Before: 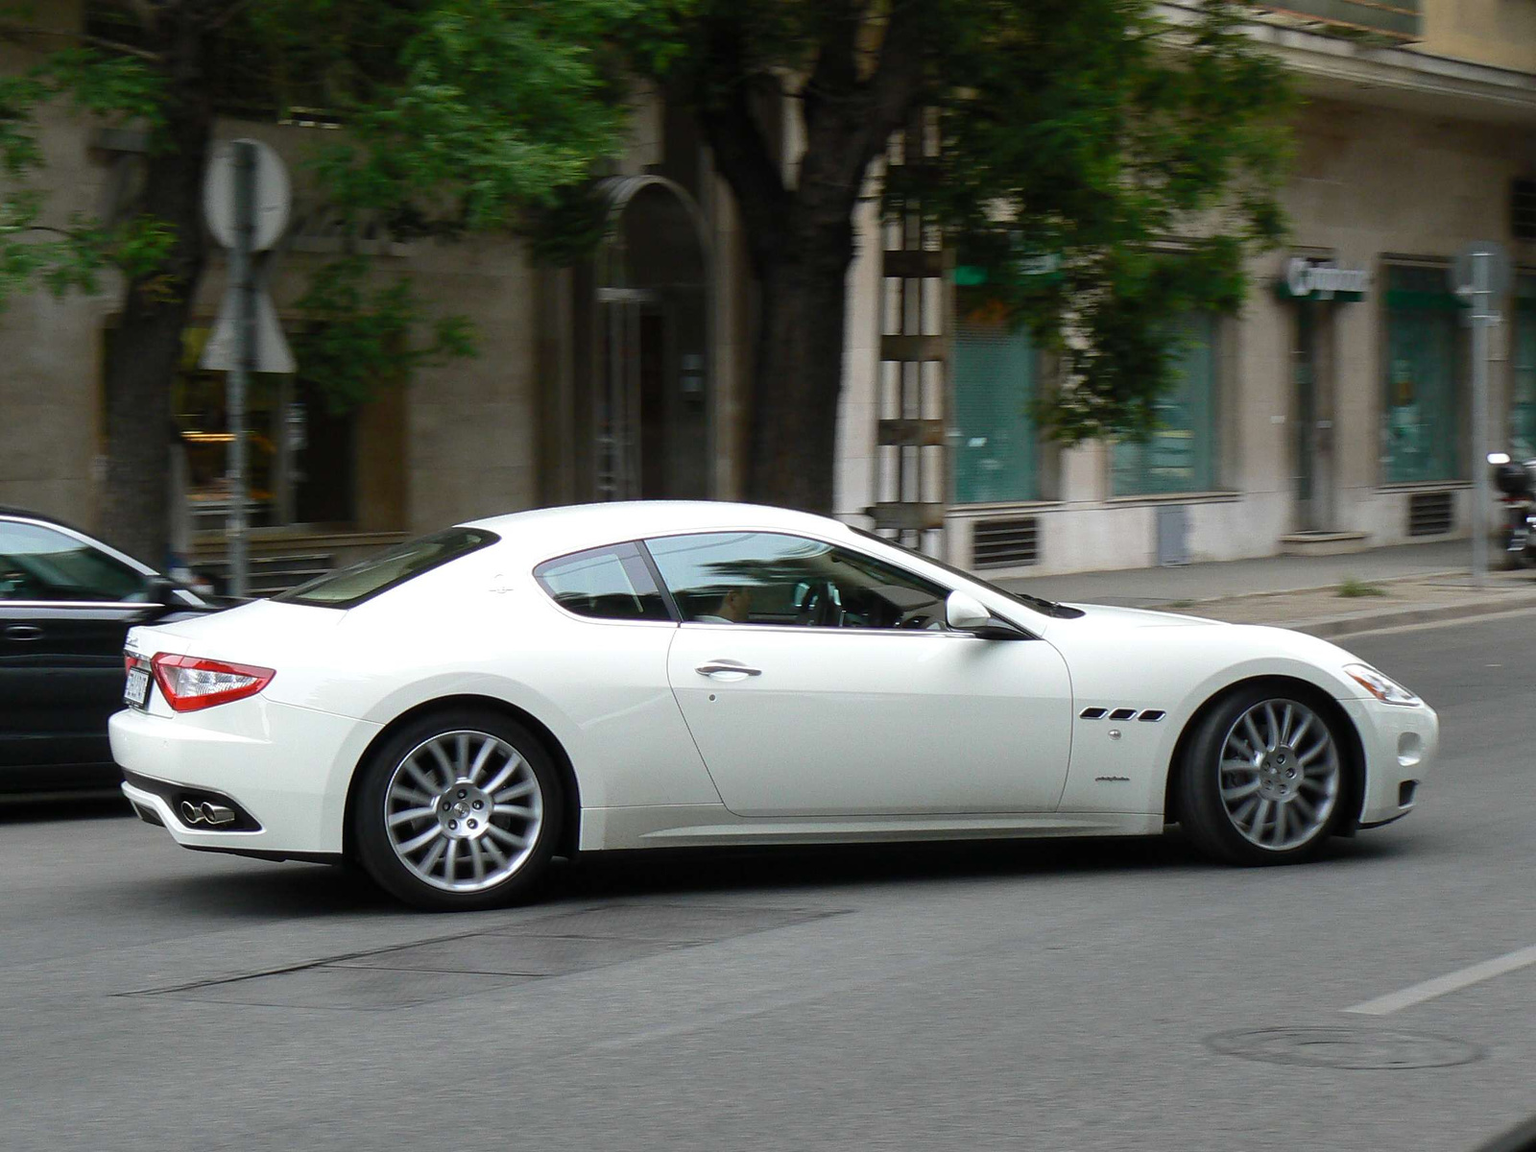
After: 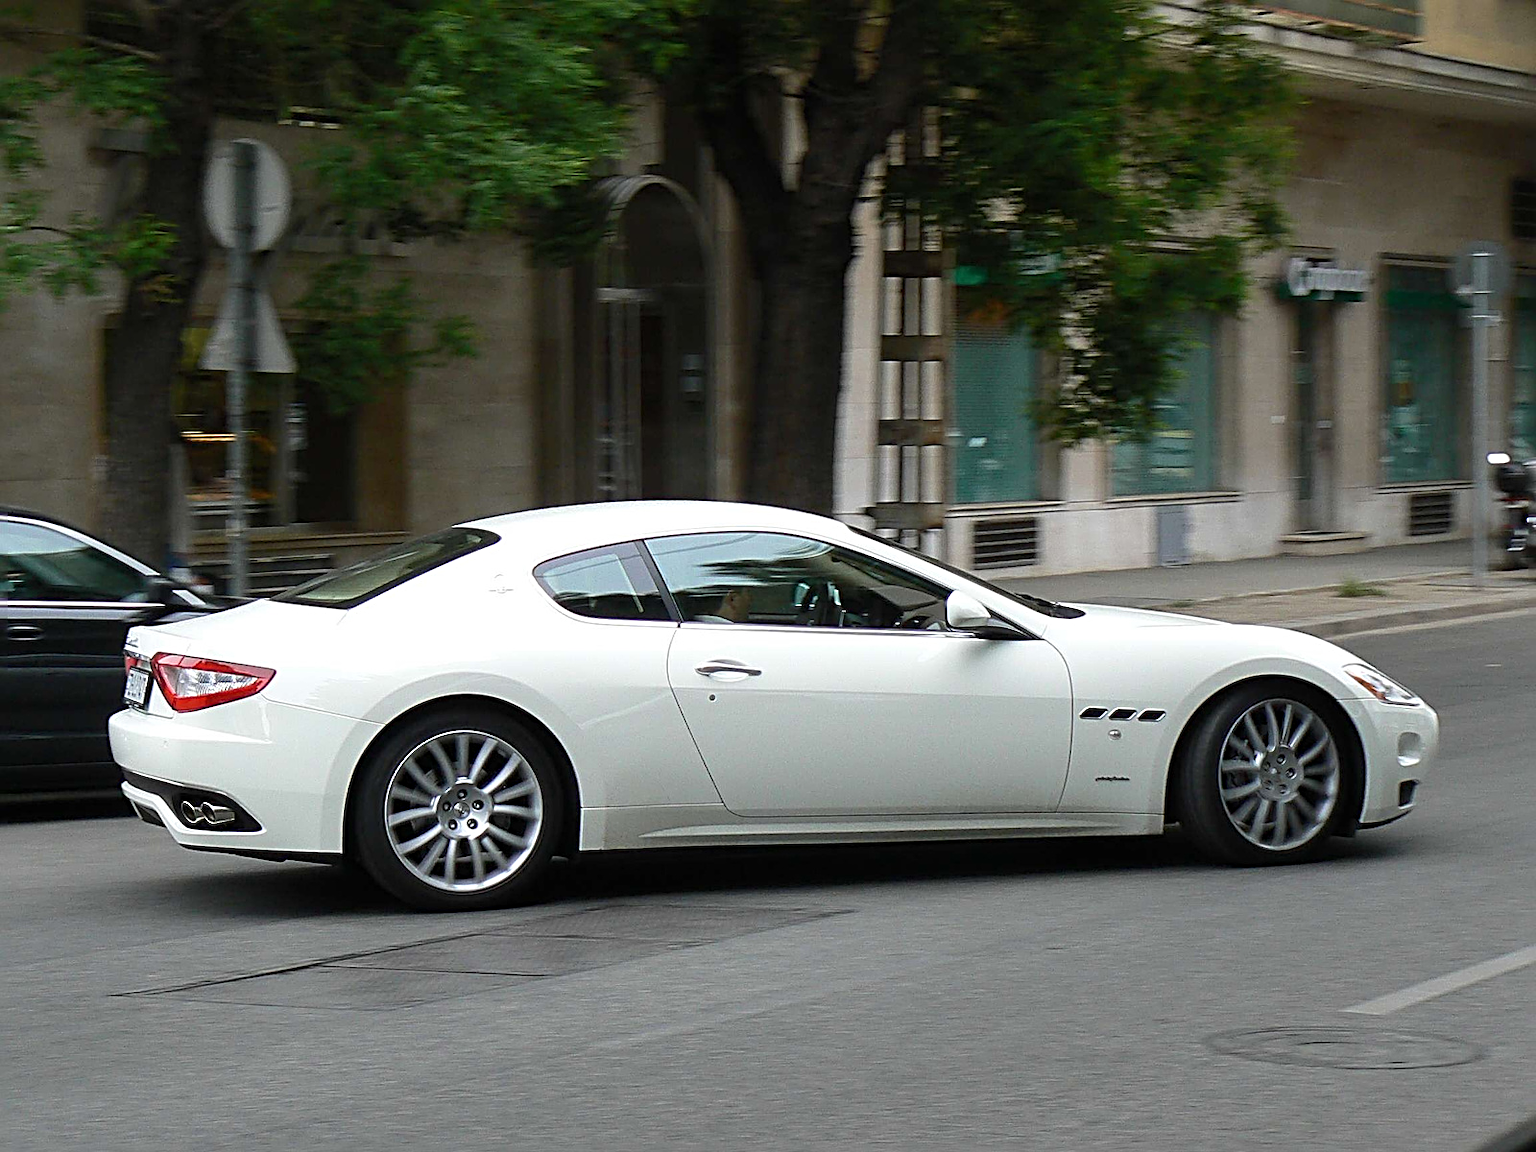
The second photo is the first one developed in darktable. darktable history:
color balance: on, module defaults
sharpen: radius 2.817, amount 0.715
